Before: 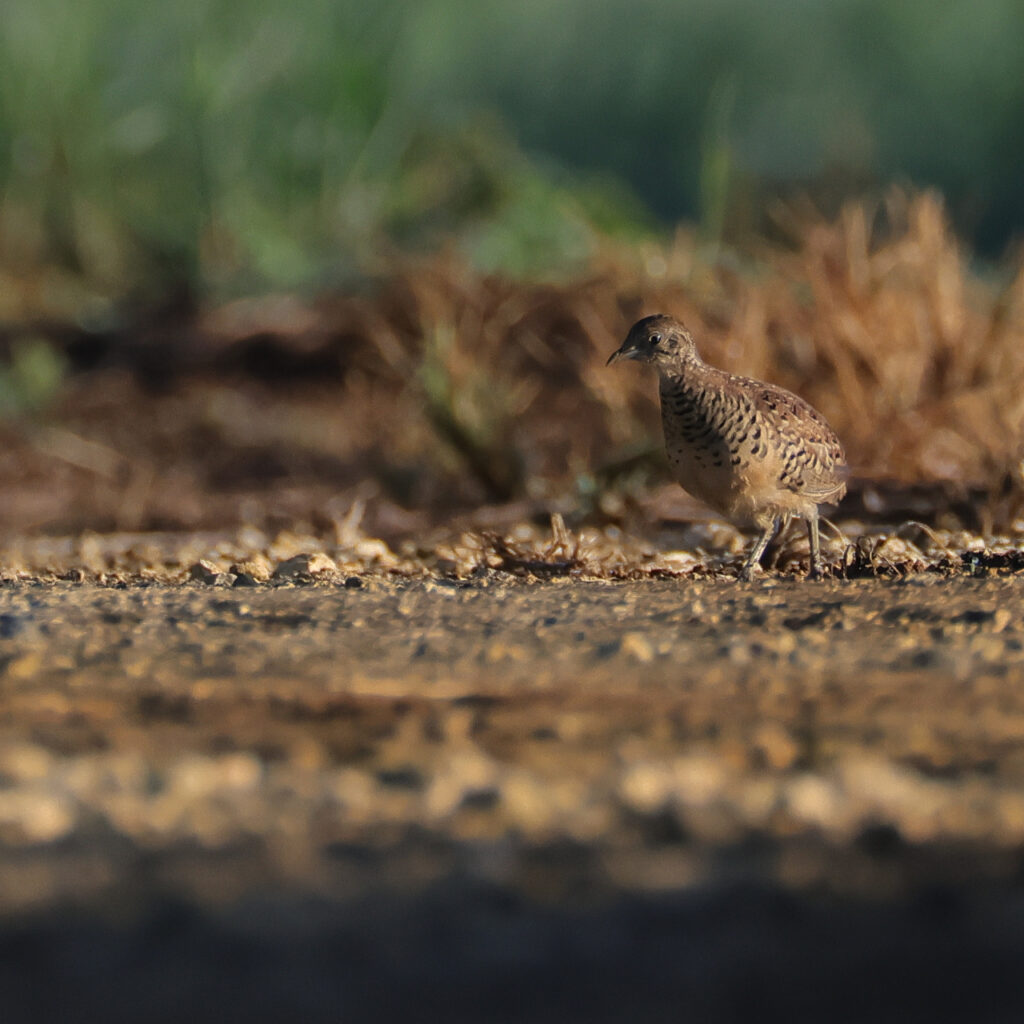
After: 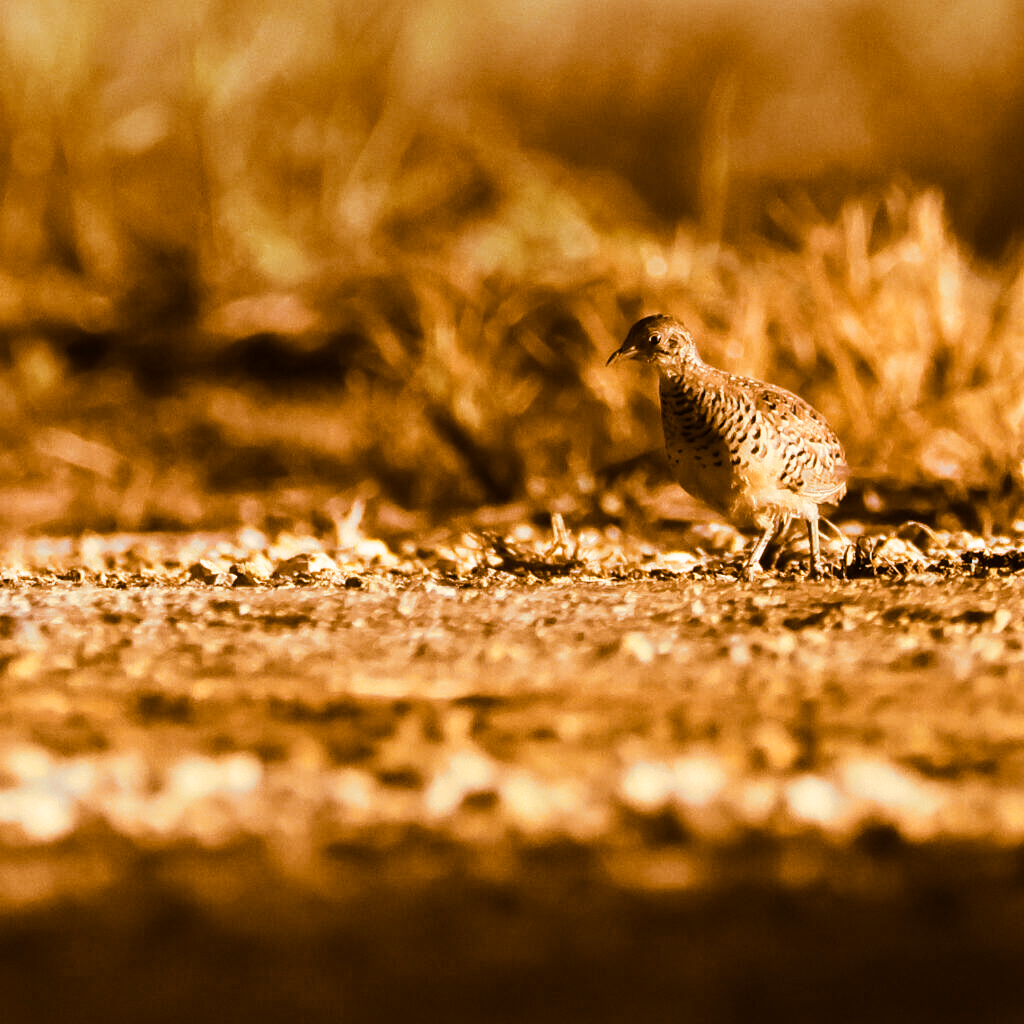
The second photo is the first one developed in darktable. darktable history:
split-toning: shadows › hue 26°, shadows › saturation 0.92, highlights › hue 40°, highlights › saturation 0.92, balance -63, compress 0%
base curve: curves: ch0 [(0, 0) (0.007, 0.004) (0.027, 0.03) (0.046, 0.07) (0.207, 0.54) (0.442, 0.872) (0.673, 0.972) (1, 1)], preserve colors none
